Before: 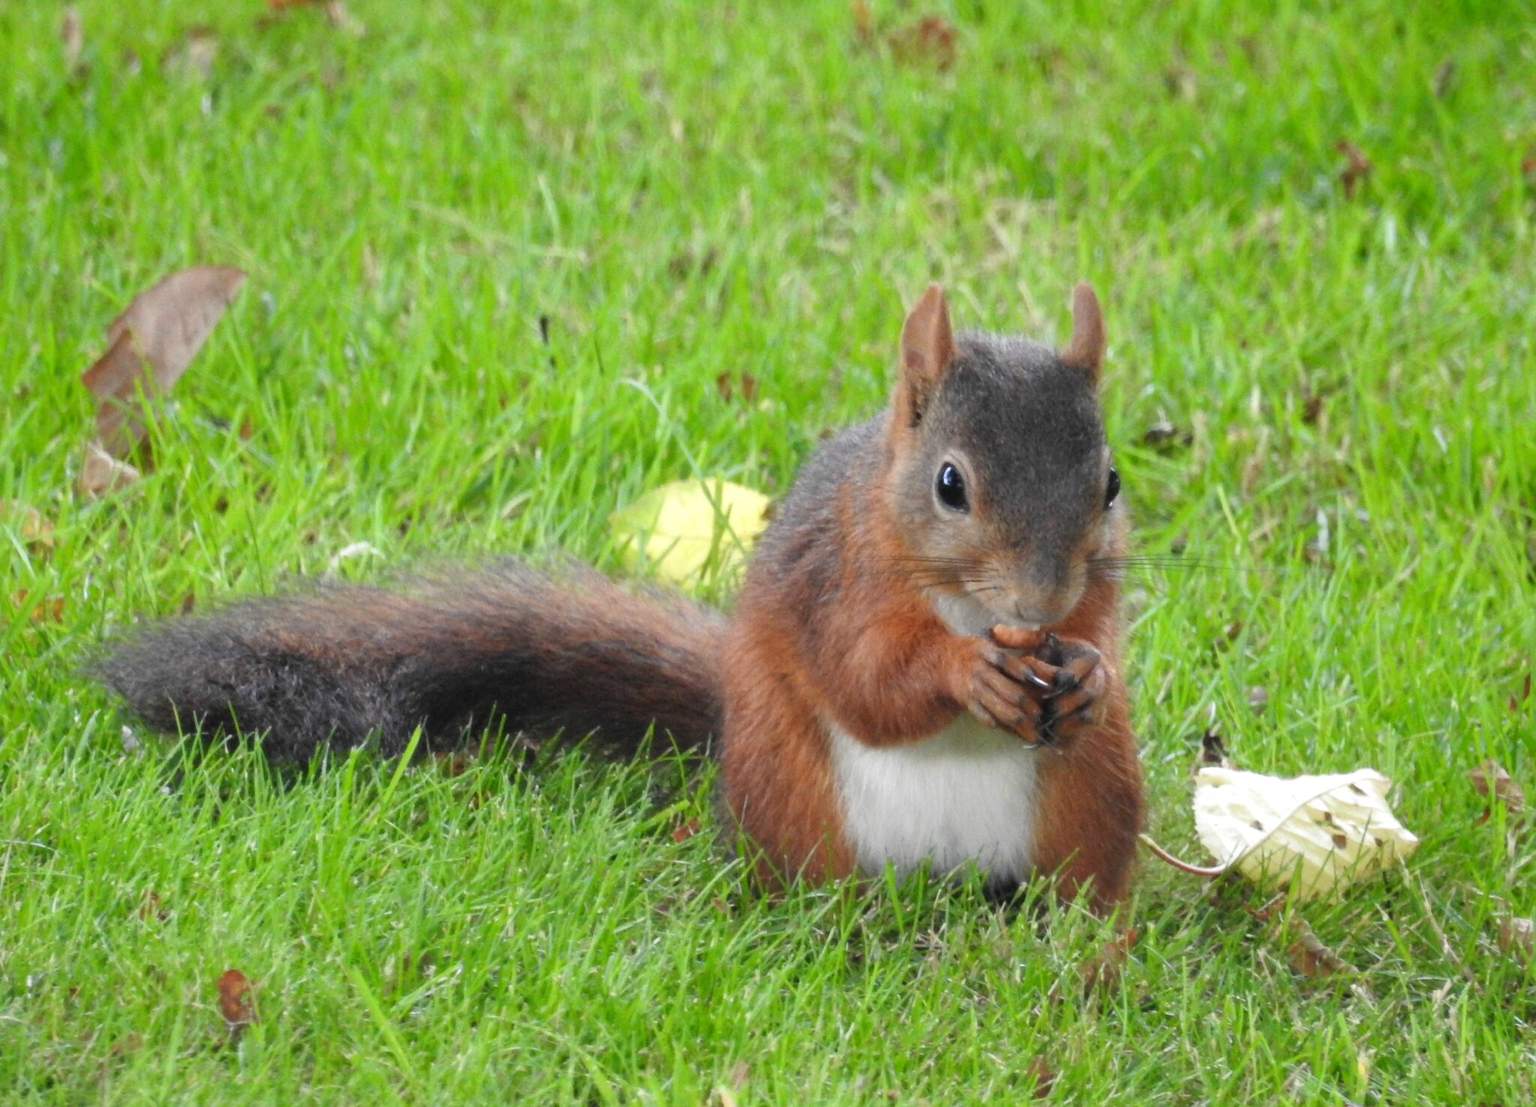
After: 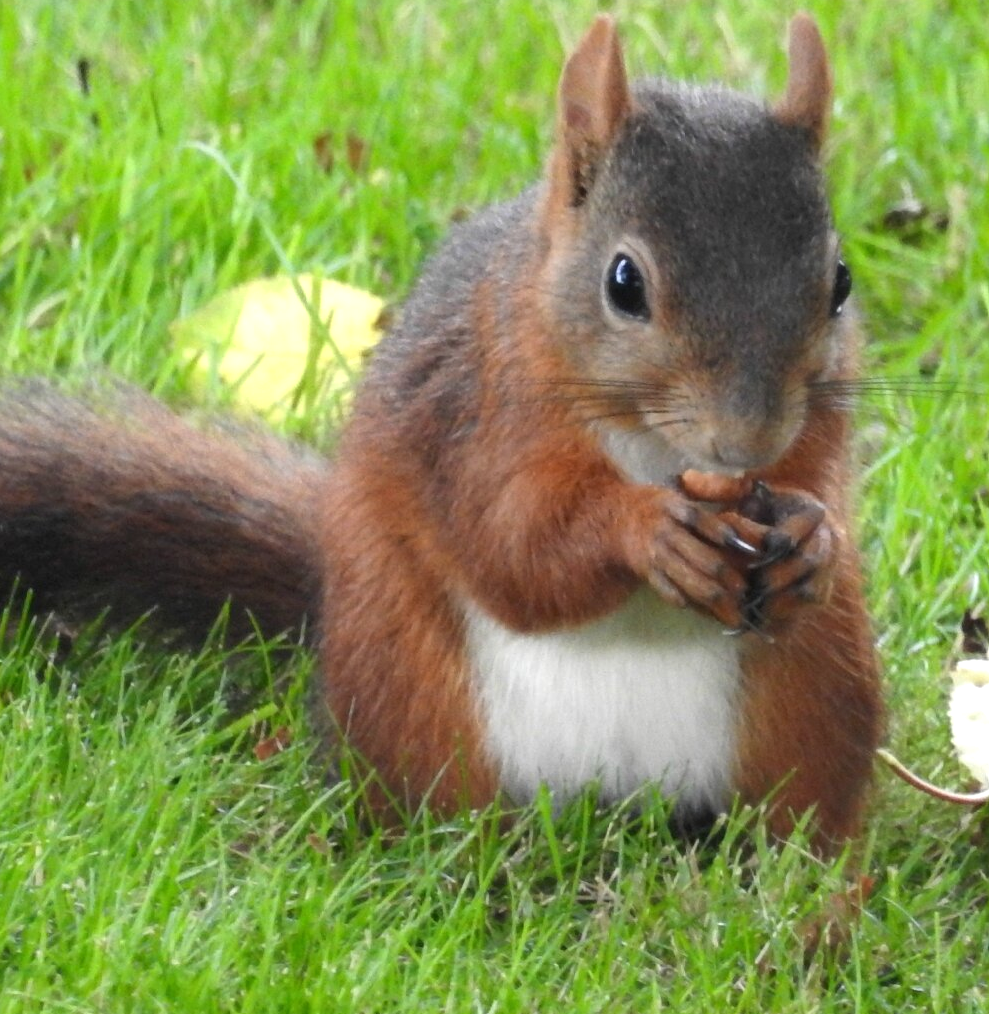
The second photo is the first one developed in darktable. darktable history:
crop: left 31.379%, top 24.658%, right 20.326%, bottom 6.628%
tone equalizer: -8 EV -0.001 EV, -7 EV 0.001 EV, -6 EV -0.002 EV, -5 EV -0.003 EV, -4 EV -0.062 EV, -3 EV -0.222 EV, -2 EV -0.267 EV, -1 EV 0.105 EV, +0 EV 0.303 EV
